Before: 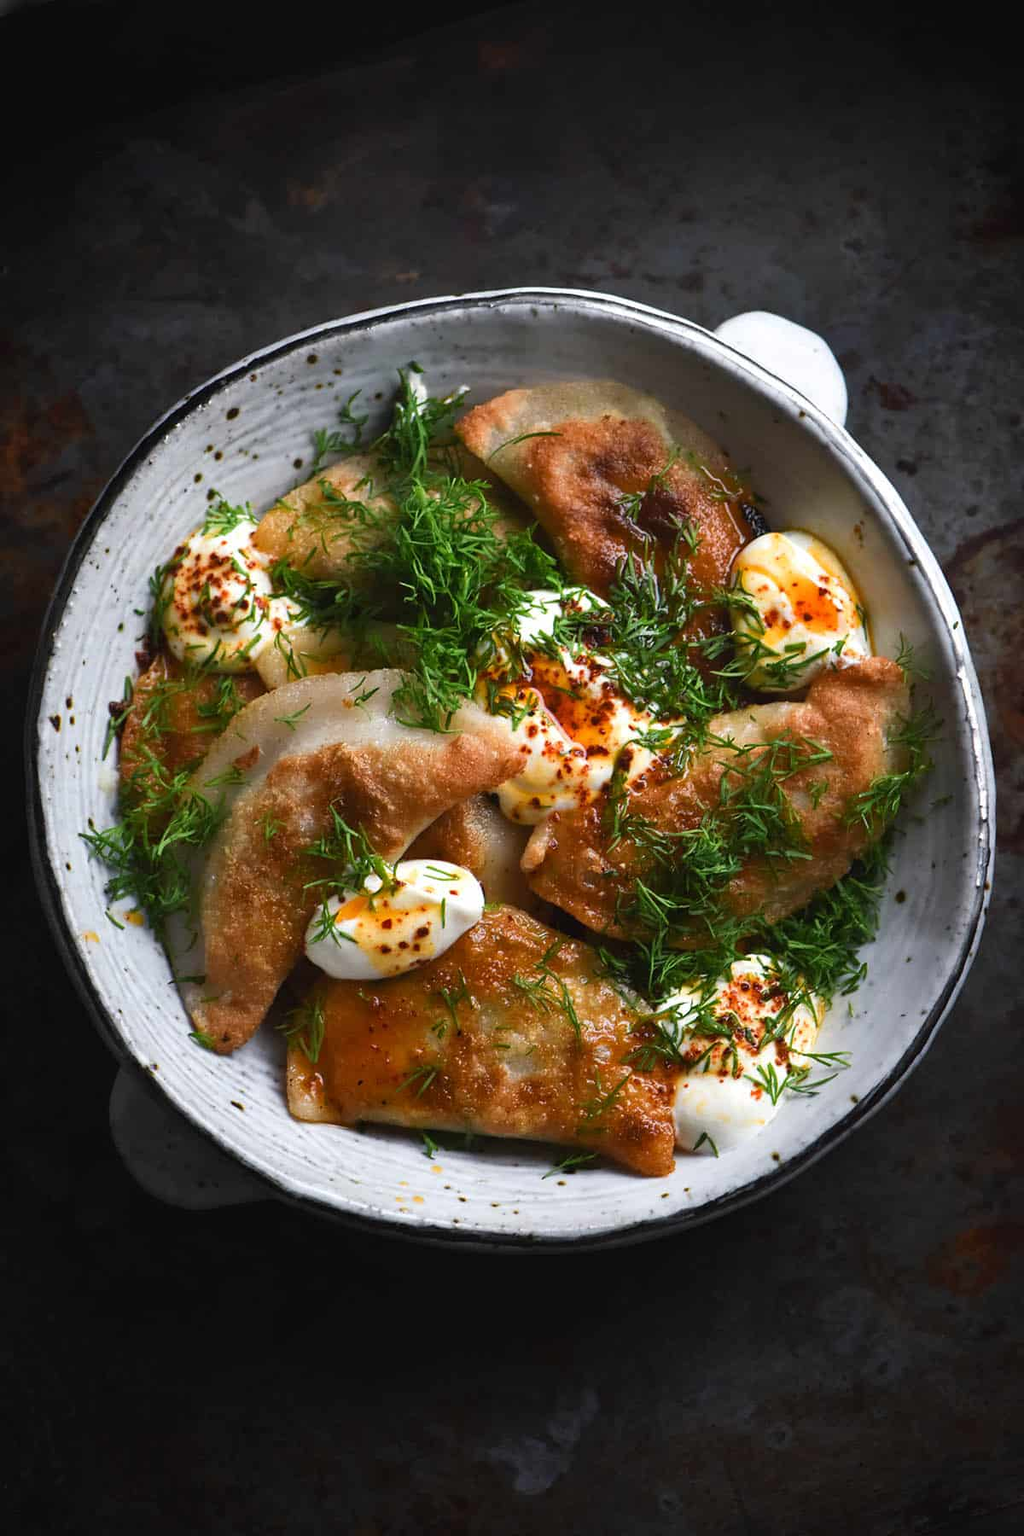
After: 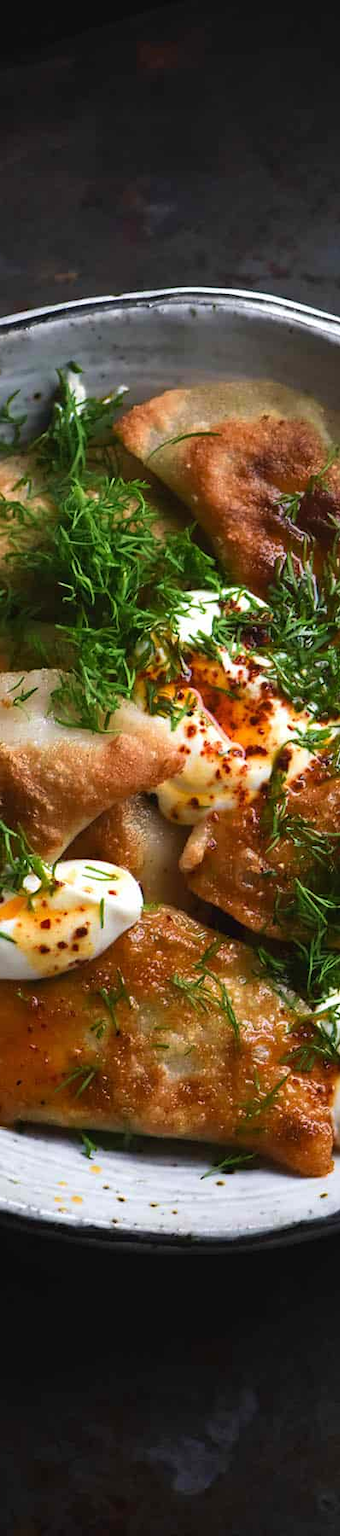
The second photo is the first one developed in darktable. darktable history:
crop: left 33.36%, right 33.36%
velvia: on, module defaults
